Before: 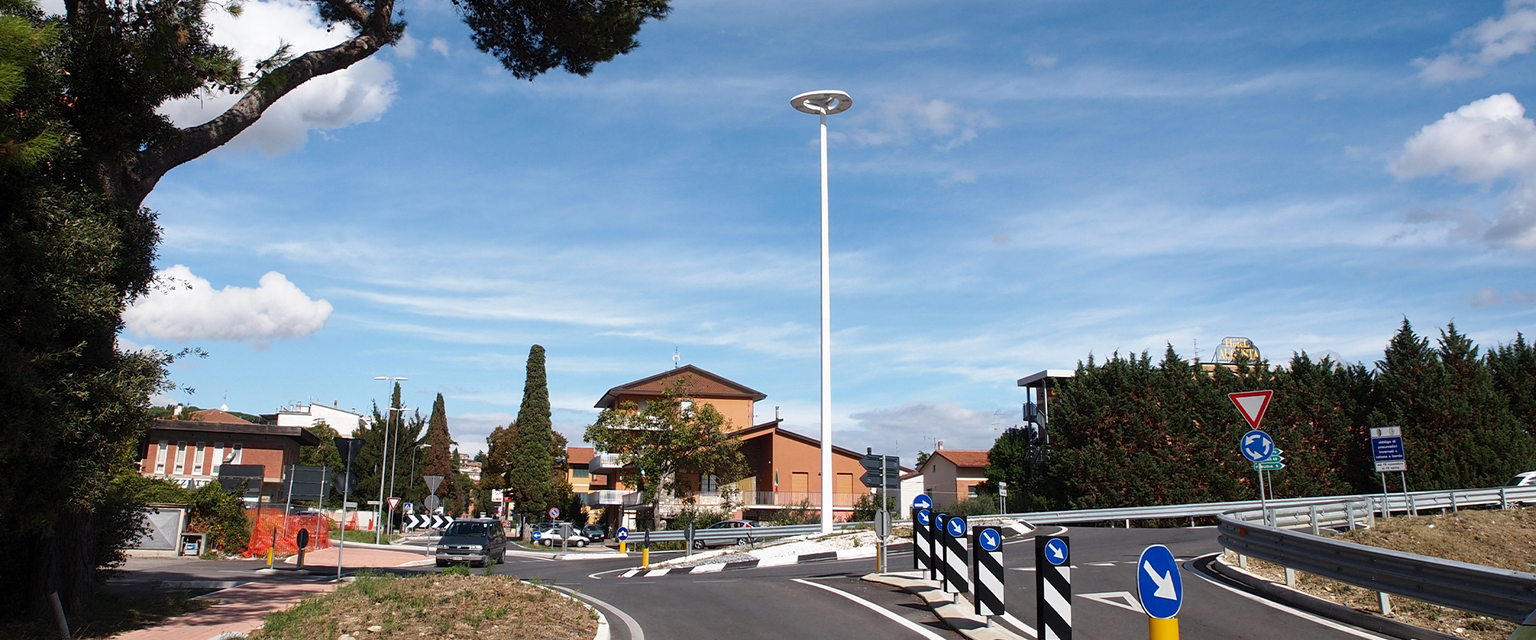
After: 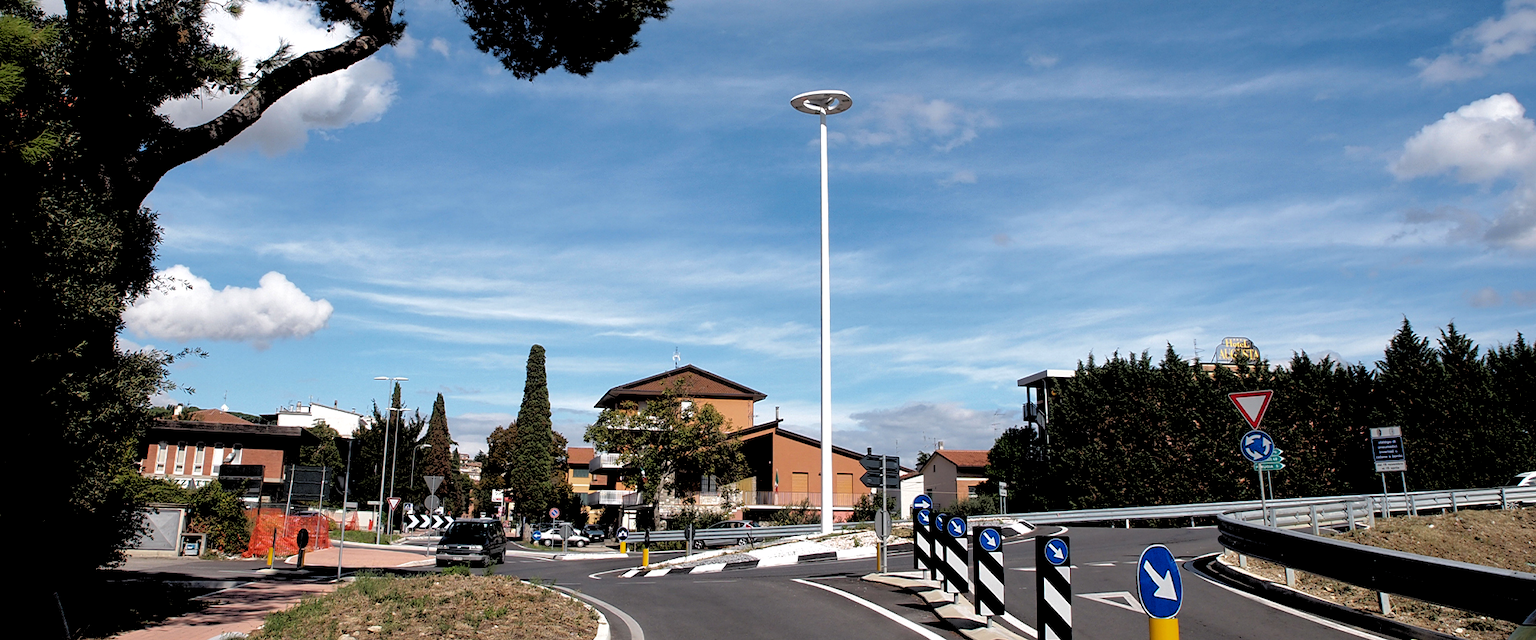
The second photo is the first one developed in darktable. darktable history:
shadows and highlights: on, module defaults
rgb levels: levels [[0.034, 0.472, 0.904], [0, 0.5, 1], [0, 0.5, 1]]
